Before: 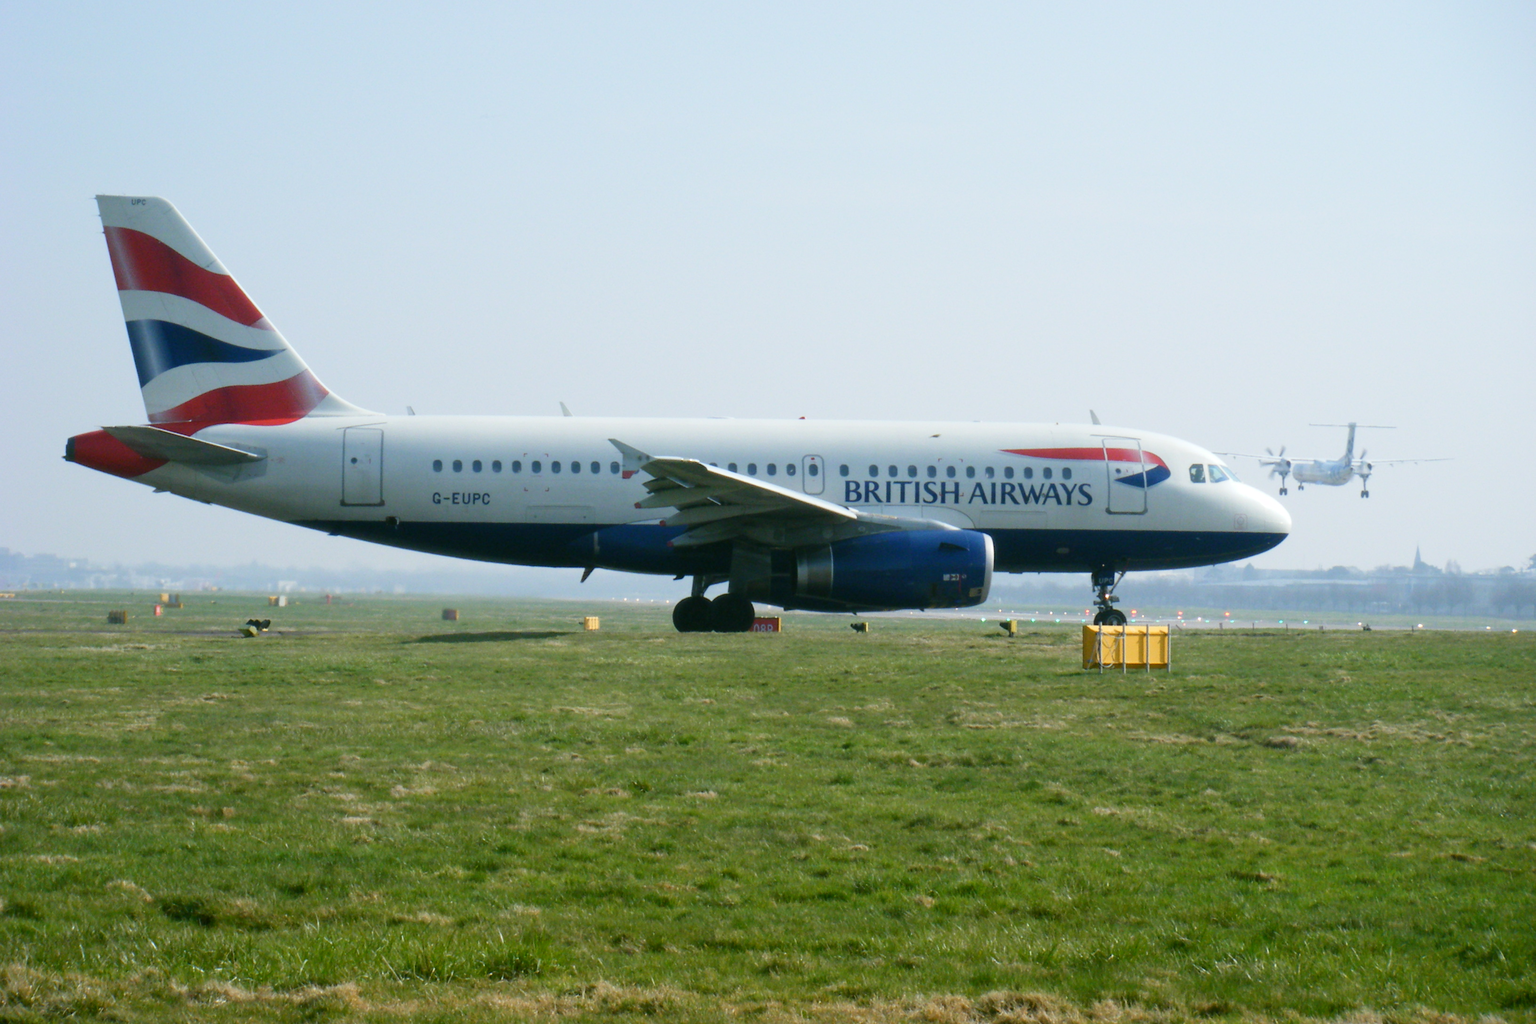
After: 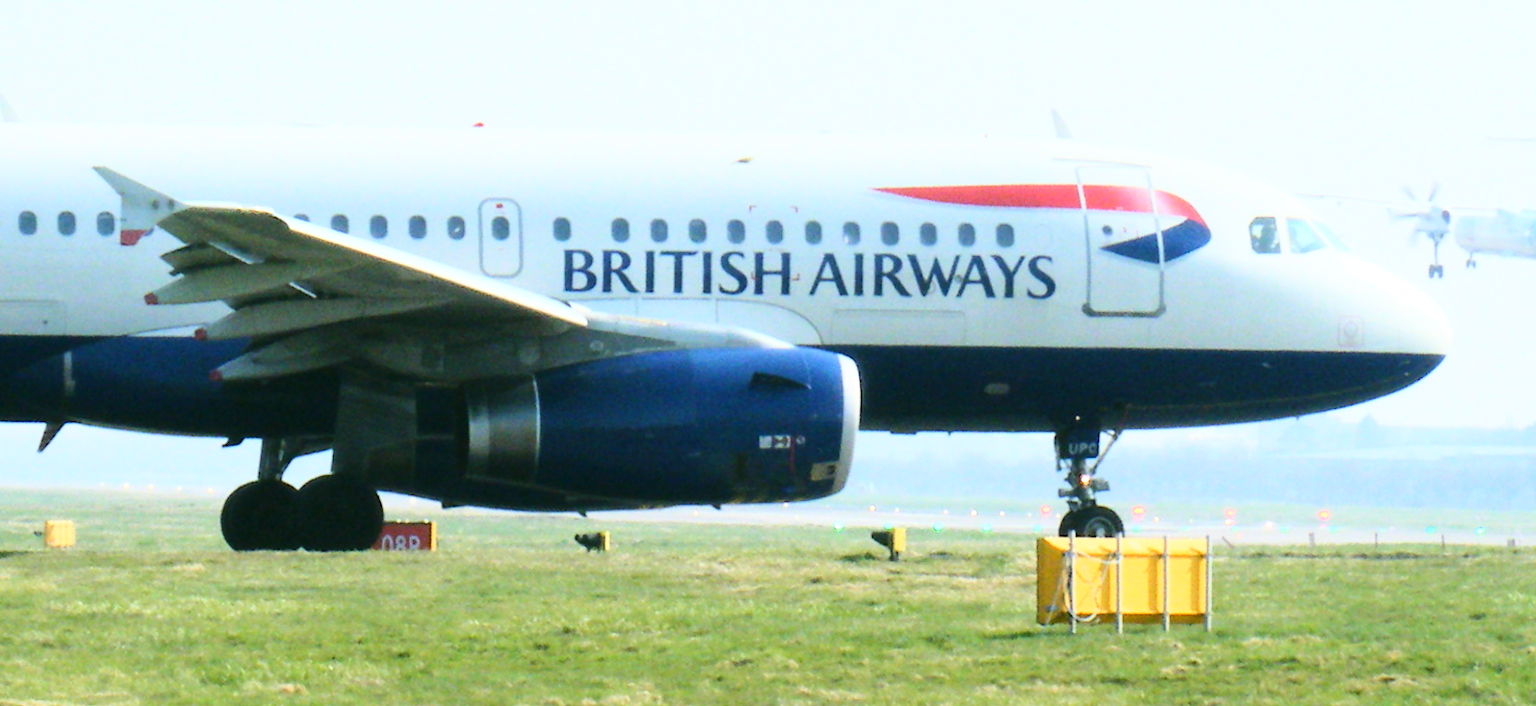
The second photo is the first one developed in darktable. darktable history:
crop: left 36.607%, top 34.735%, right 13.146%, bottom 30.611%
base curve: curves: ch0 [(0, 0) (0.018, 0.026) (0.143, 0.37) (0.33, 0.731) (0.458, 0.853) (0.735, 0.965) (0.905, 0.986) (1, 1)]
